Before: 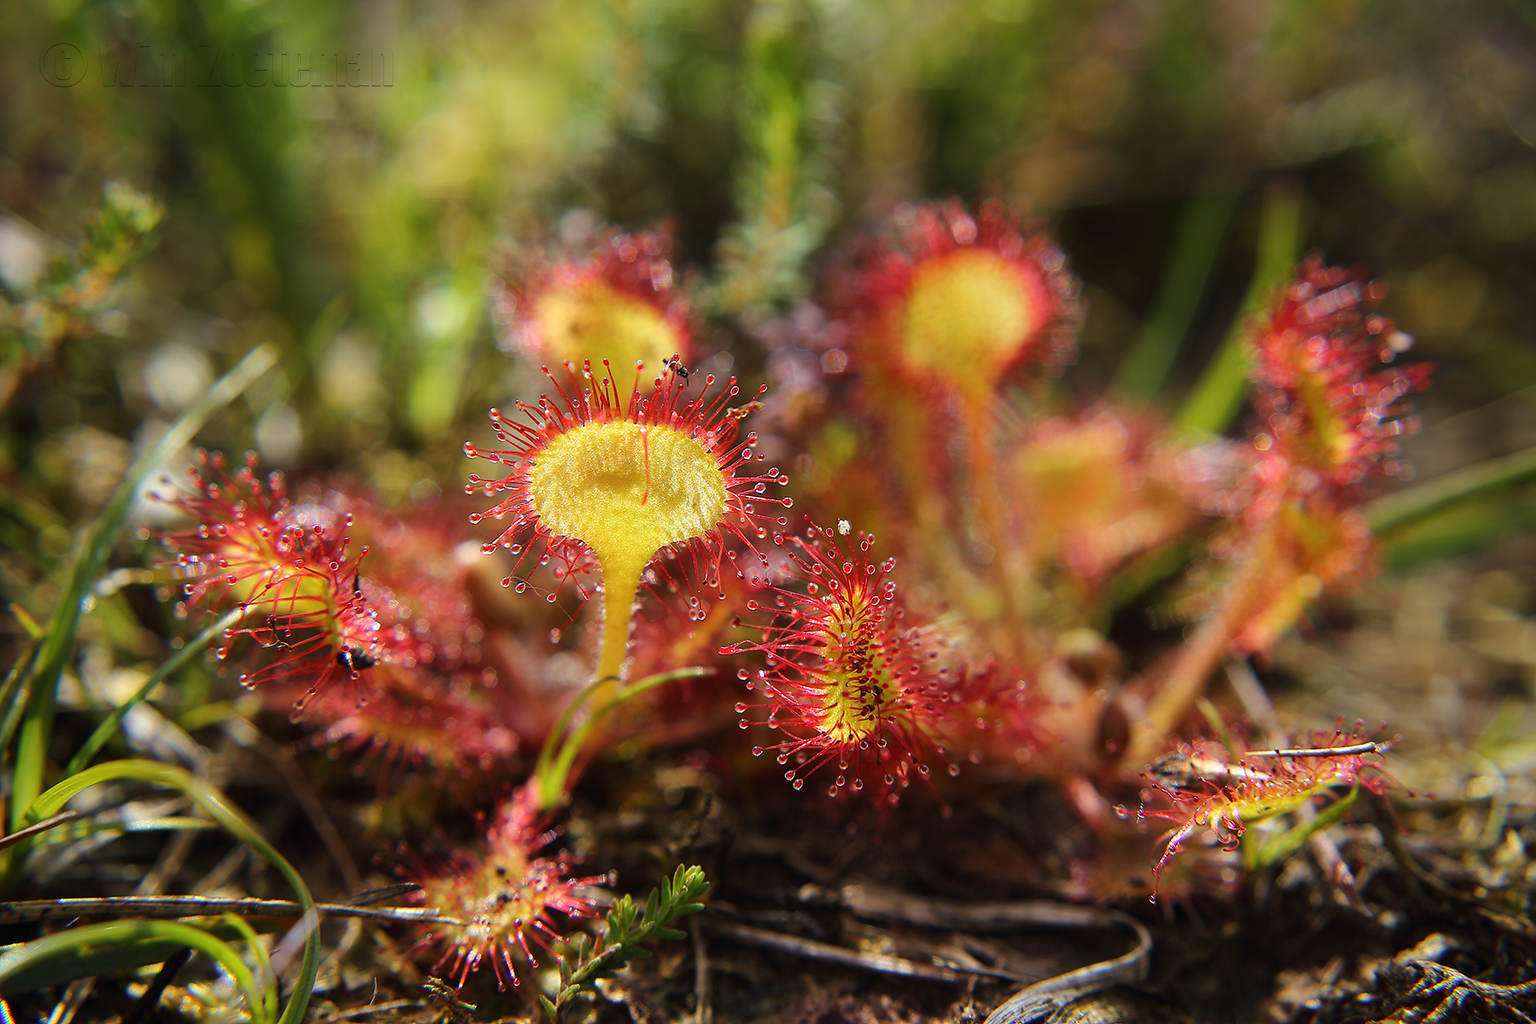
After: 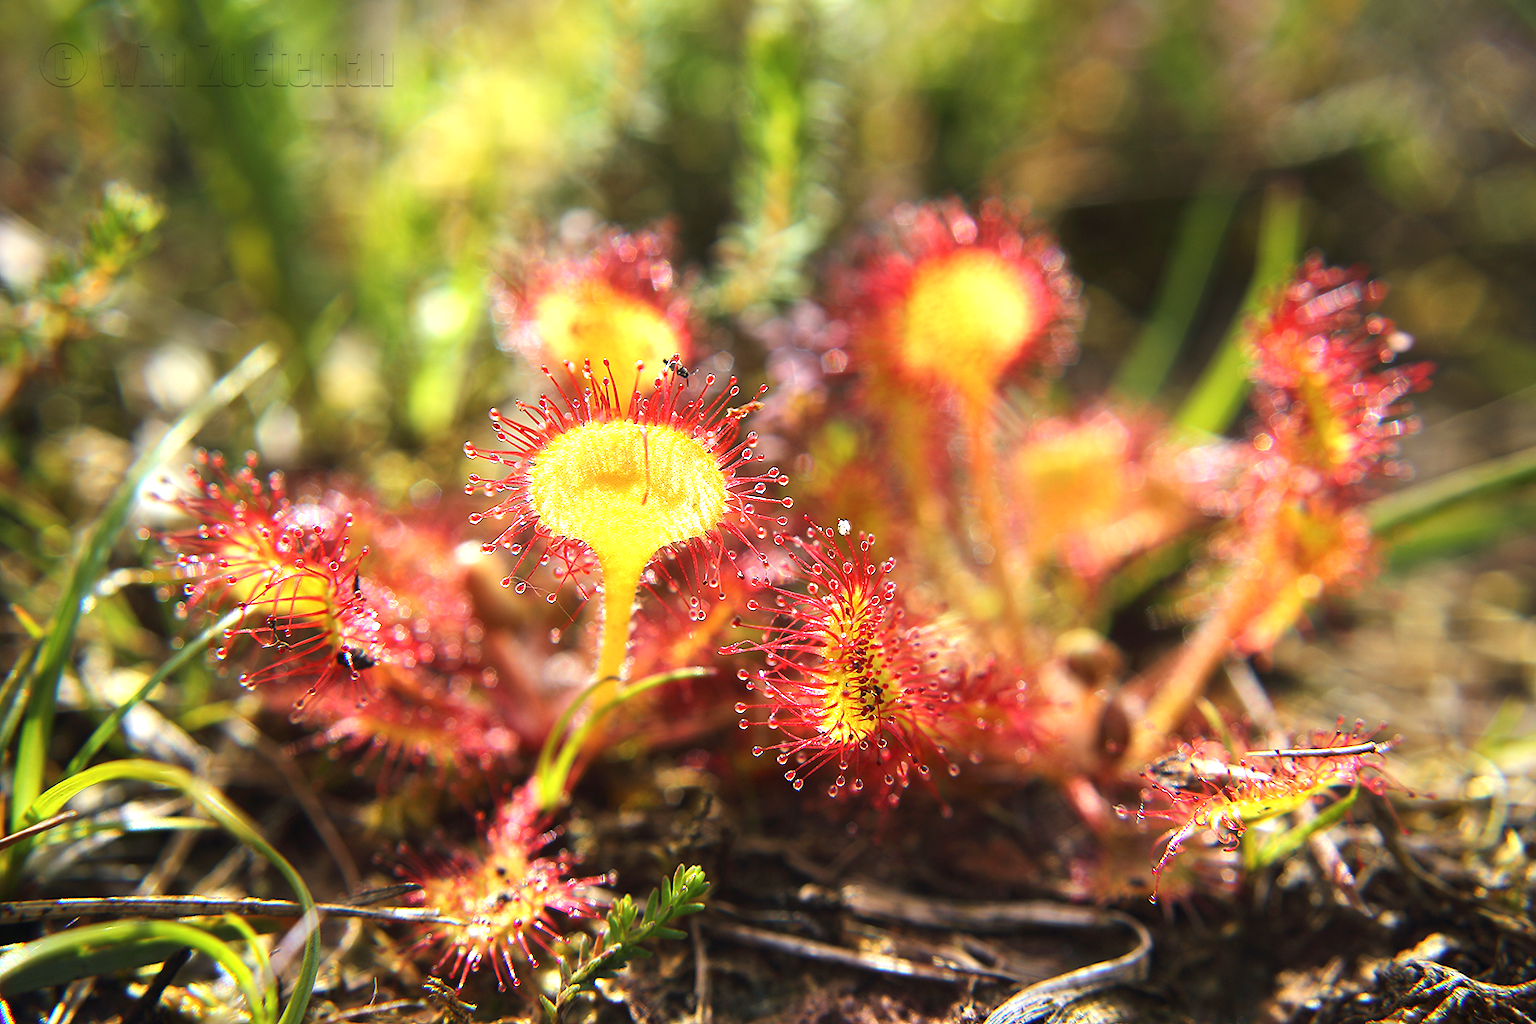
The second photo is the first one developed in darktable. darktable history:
tone equalizer: on, module defaults
exposure: black level correction 0, exposure 1 EV, compensate exposure bias true, compensate highlight preservation false
